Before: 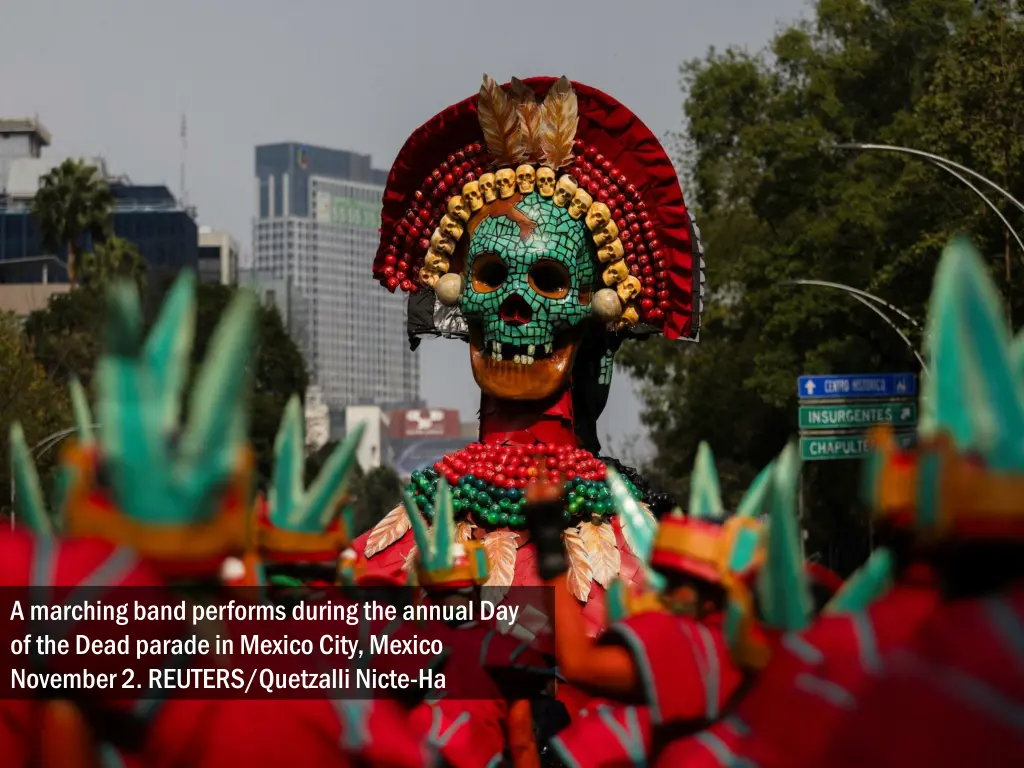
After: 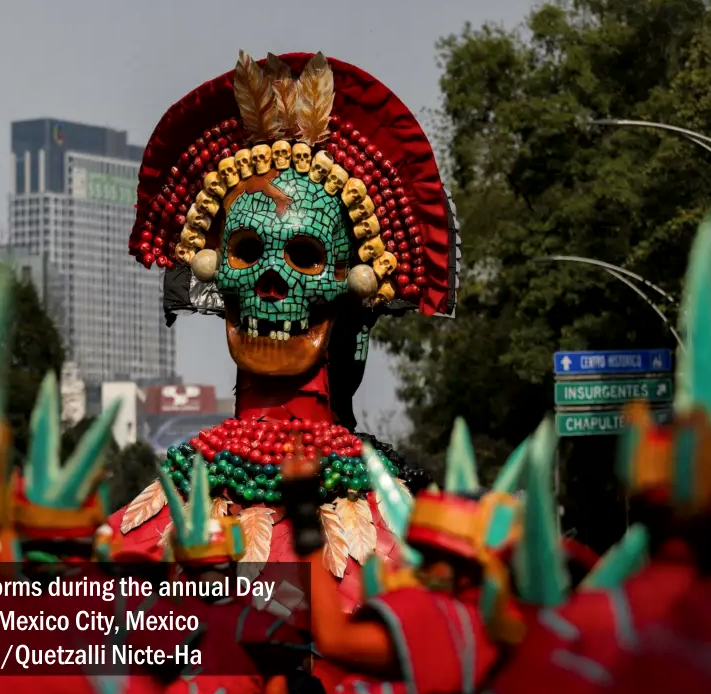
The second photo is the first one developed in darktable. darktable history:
crop and rotate: left 23.87%, top 3.175%, right 6.63%, bottom 6.359%
local contrast: mode bilateral grid, contrast 19, coarseness 51, detail 141%, midtone range 0.2
